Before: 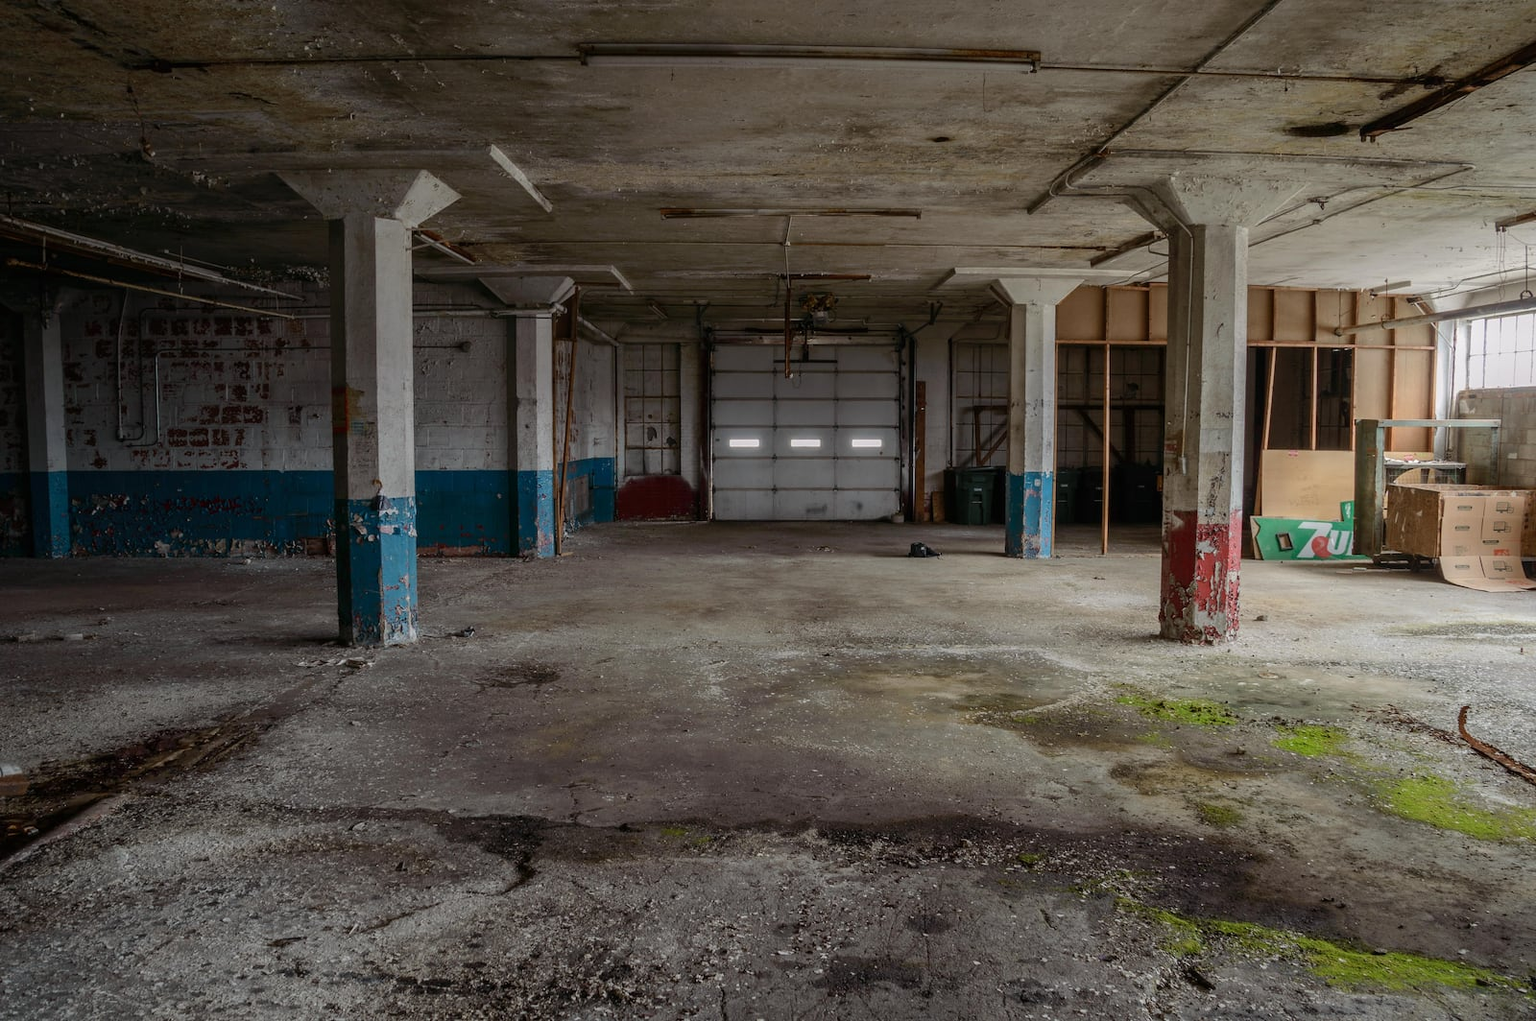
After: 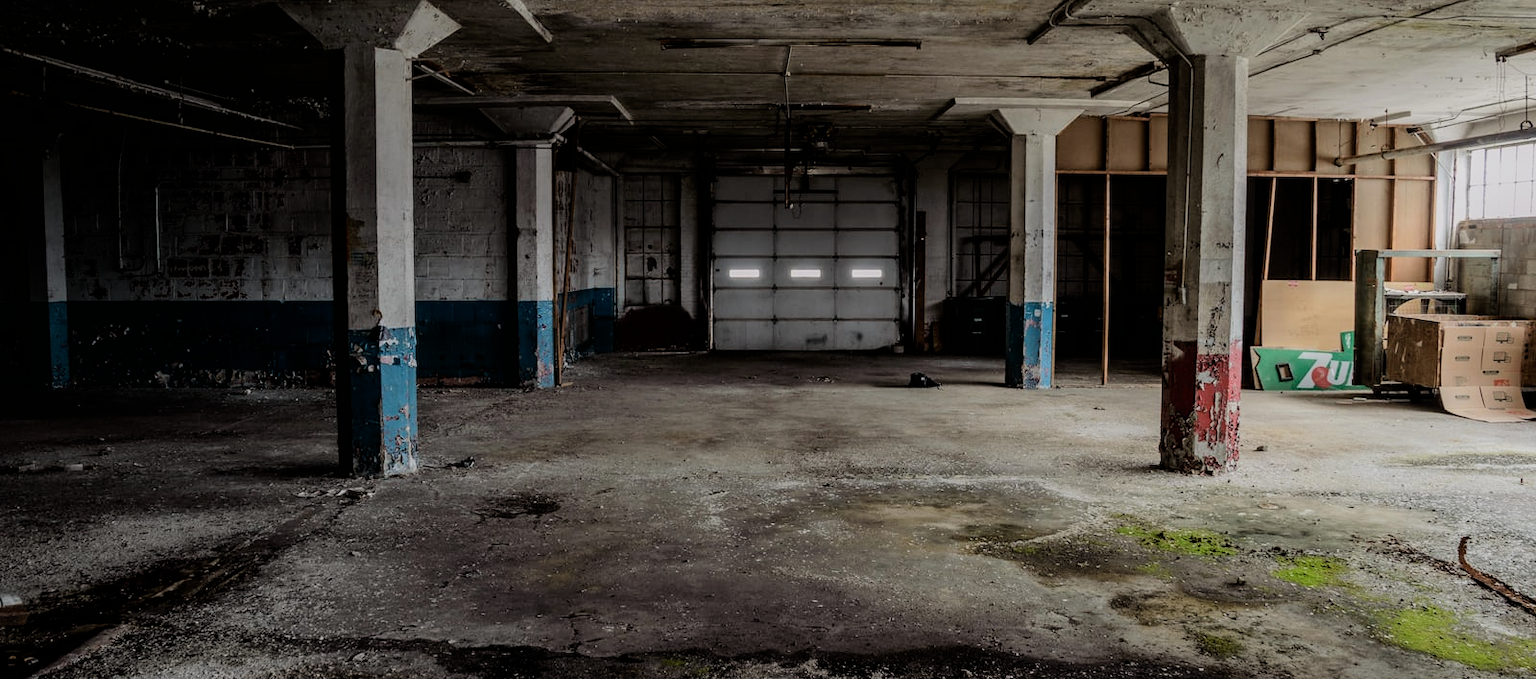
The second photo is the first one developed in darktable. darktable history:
filmic rgb: black relative exposure -5 EV, hardness 2.88, contrast 1.3, highlights saturation mix -10%
crop: top 16.727%, bottom 16.727%
